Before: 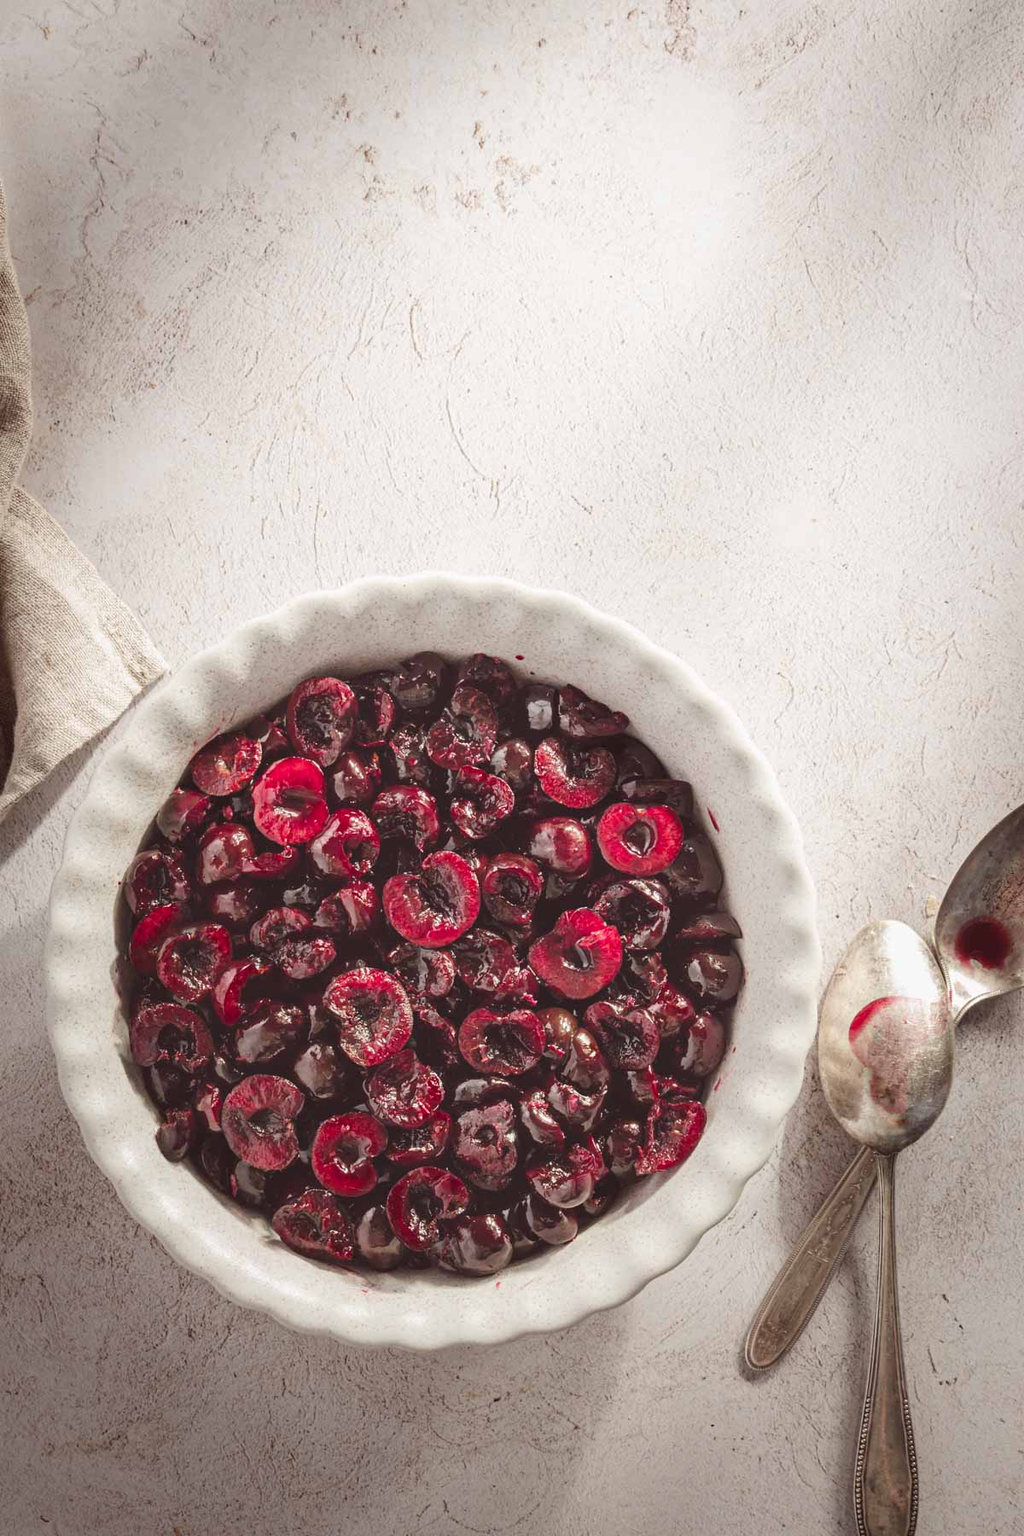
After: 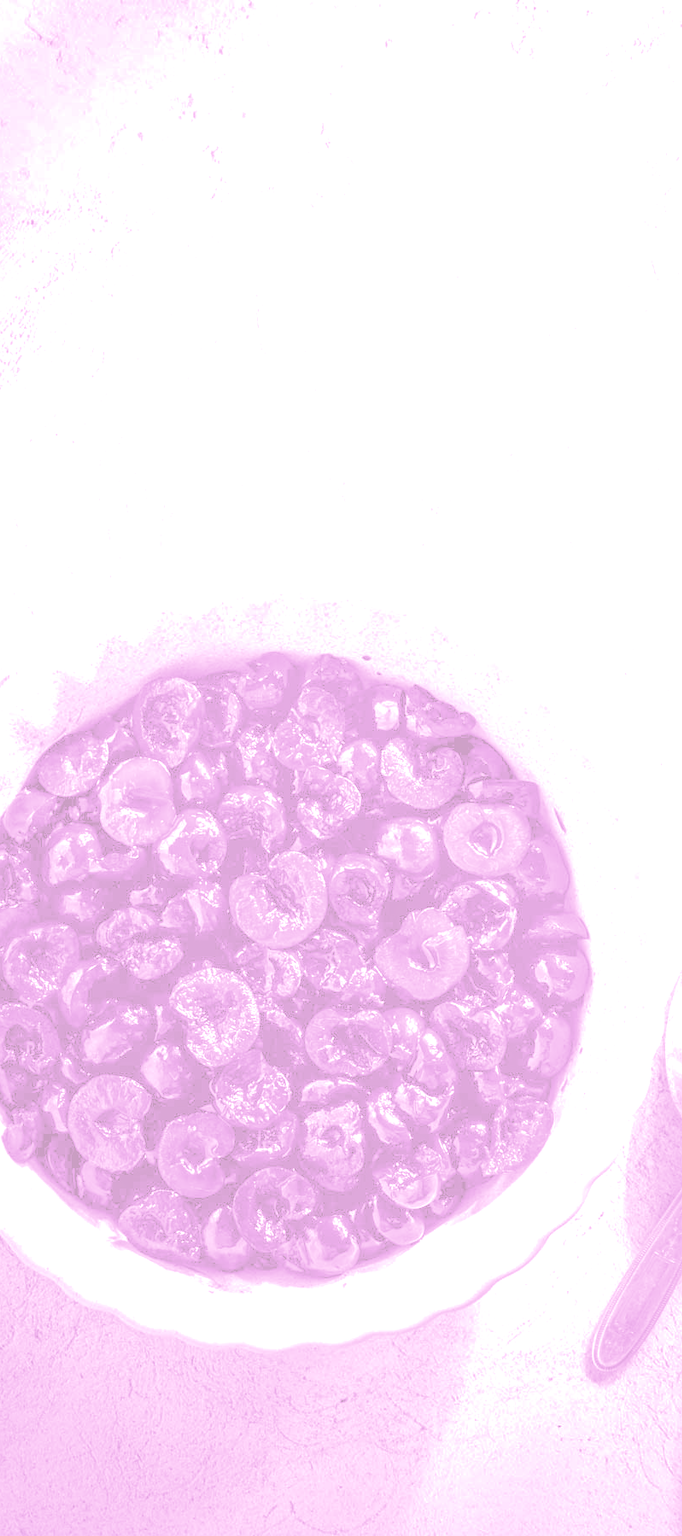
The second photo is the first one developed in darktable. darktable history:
rgb levels: levels [[0.027, 0.429, 0.996], [0, 0.5, 1], [0, 0.5, 1]]
crop and rotate: left 15.055%, right 18.278%
base curve: curves: ch0 [(0, 0) (0.841, 0.609) (1, 1)]
colorize: hue 331.2°, saturation 69%, source mix 30.28%, lightness 69.02%, version 1
local contrast: detail 130%
exposure: black level correction 0, exposure 1 EV, compensate highlight preservation false
split-toning: shadows › hue 26°, shadows › saturation 0.09, highlights › hue 40°, highlights › saturation 0.18, balance -63, compress 0%
